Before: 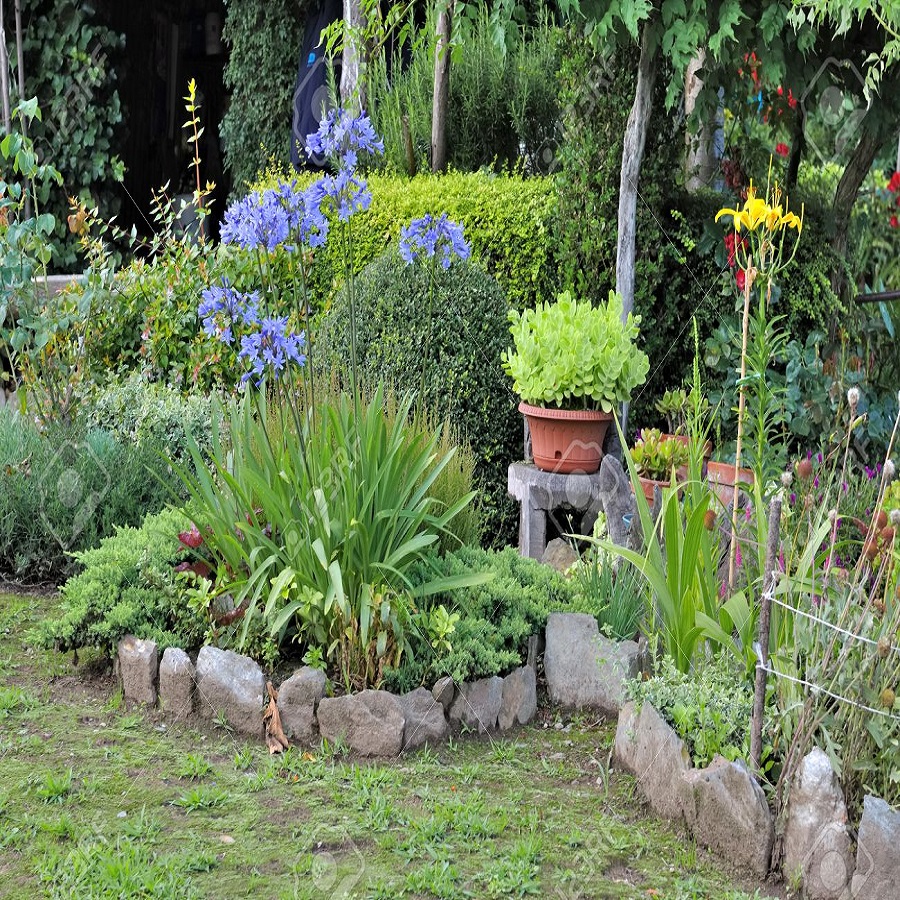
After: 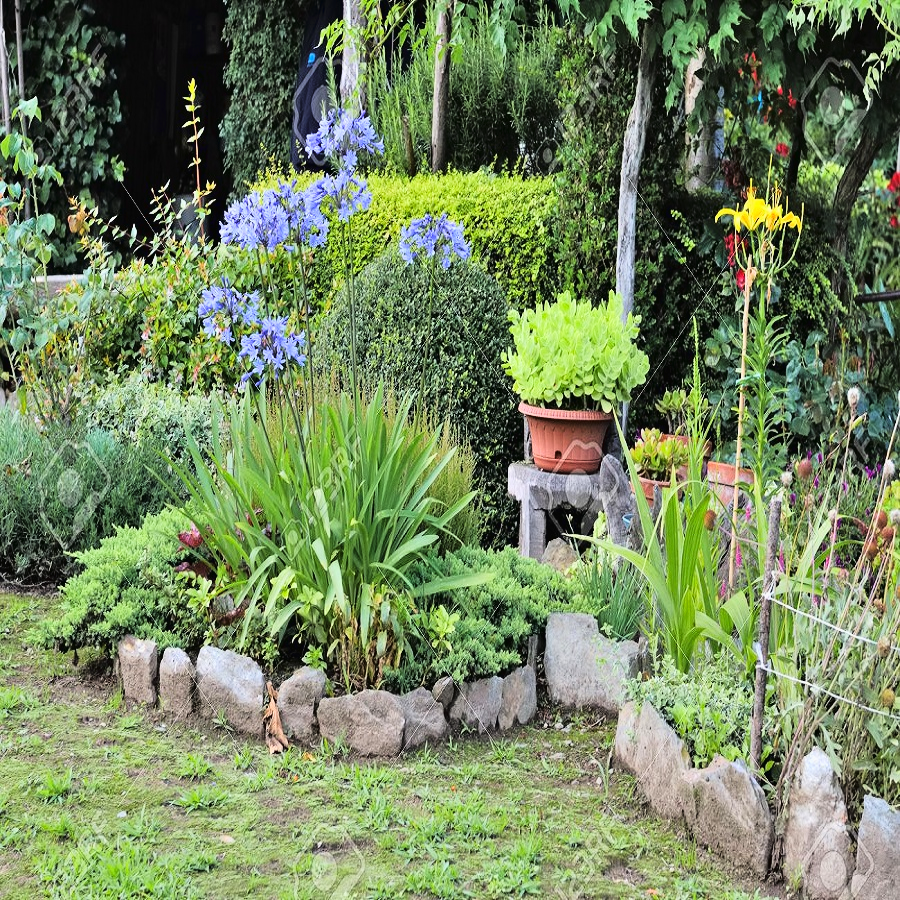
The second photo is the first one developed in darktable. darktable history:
tone curve: curves: ch0 [(0, 0.014) (0.17, 0.099) (0.398, 0.423) (0.725, 0.828) (0.872, 0.918) (1, 0.981)]; ch1 [(0, 0) (0.402, 0.36) (0.489, 0.491) (0.5, 0.503) (0.515, 0.52) (0.545, 0.572) (0.615, 0.662) (0.701, 0.725) (1, 1)]; ch2 [(0, 0) (0.42, 0.458) (0.485, 0.499) (0.503, 0.503) (0.531, 0.542) (0.561, 0.594) (0.644, 0.694) (0.717, 0.753) (1, 0.991)], color space Lab, linked channels, preserve colors none
